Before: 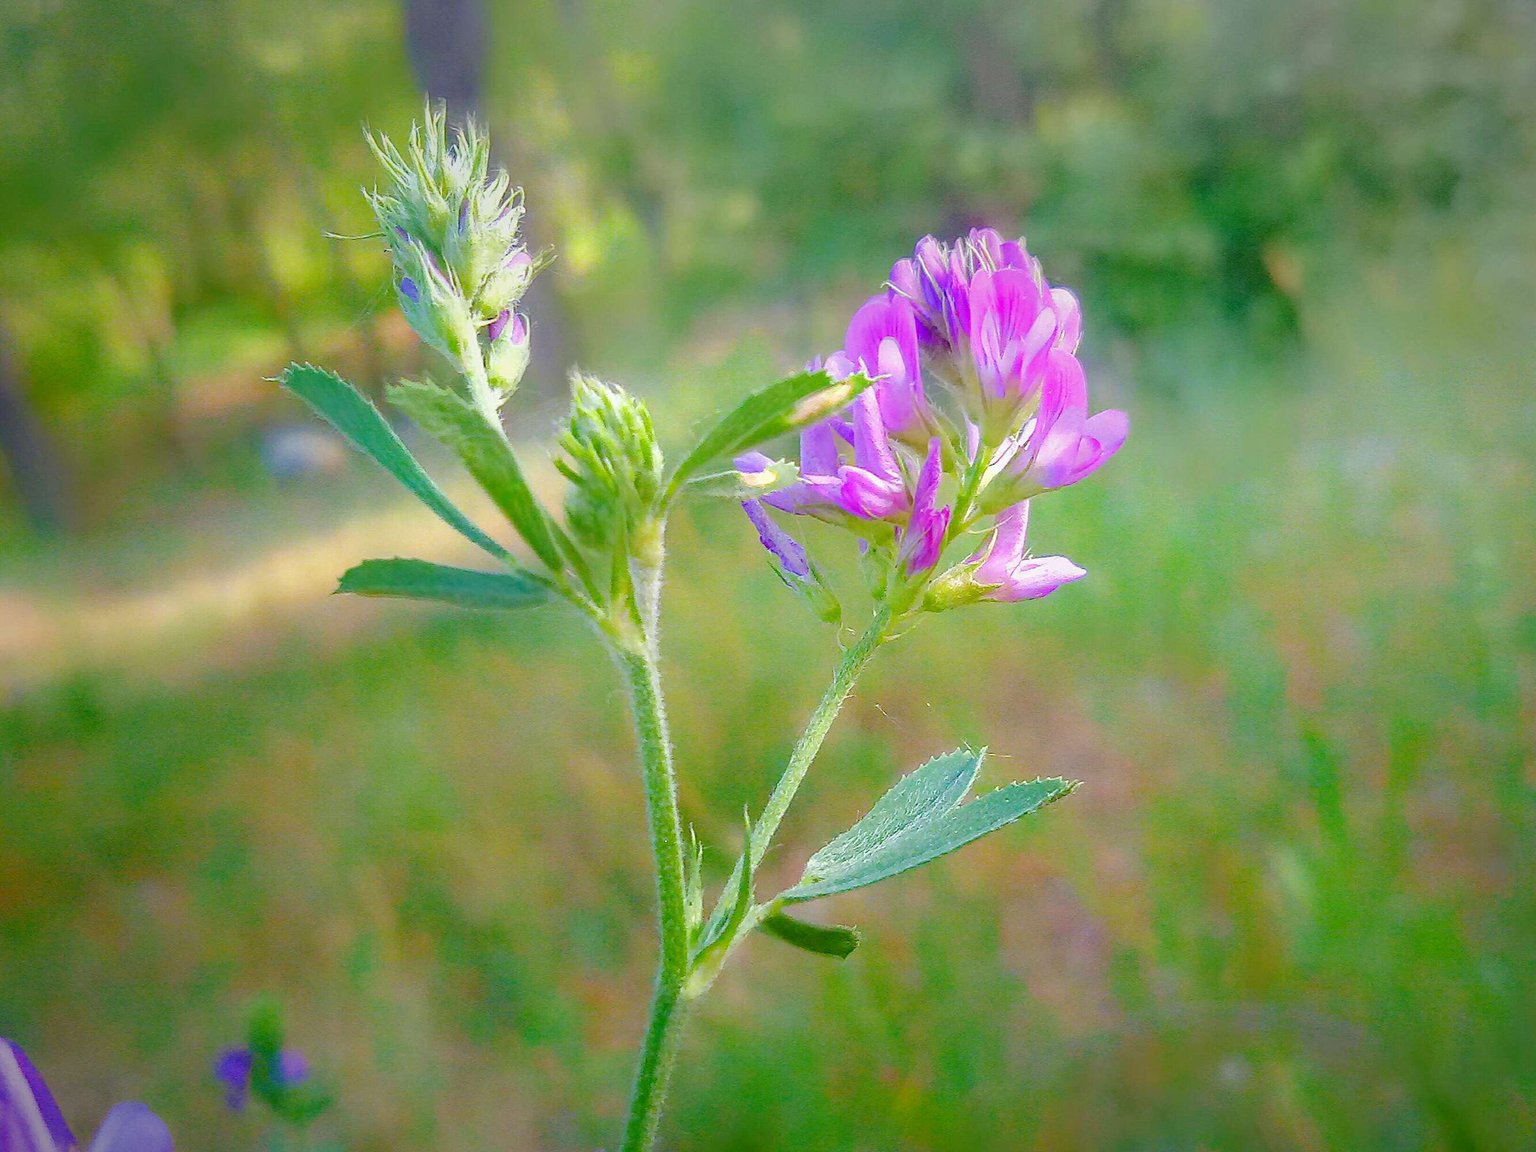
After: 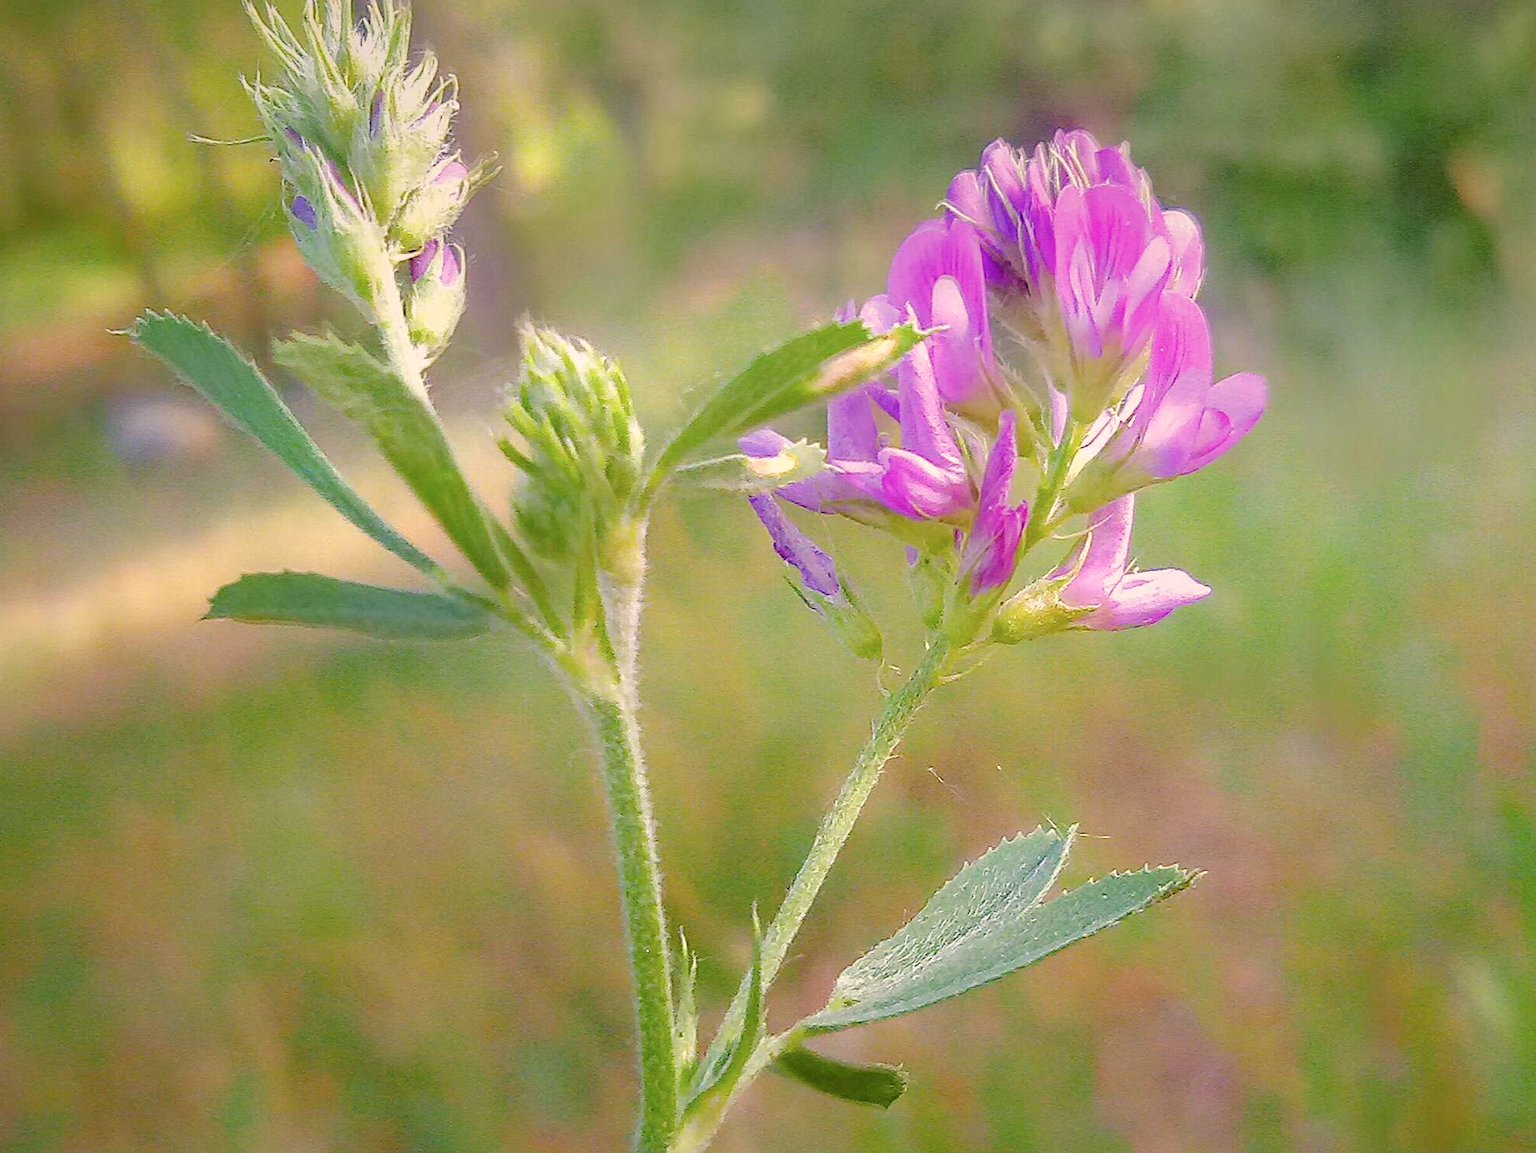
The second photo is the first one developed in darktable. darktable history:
color correction: highlights a* 10.26, highlights b* 9.66, shadows a* 8.92, shadows b* 7.68, saturation 0.799
crop and rotate: left 11.907%, top 11.417%, right 13.415%, bottom 13.814%
